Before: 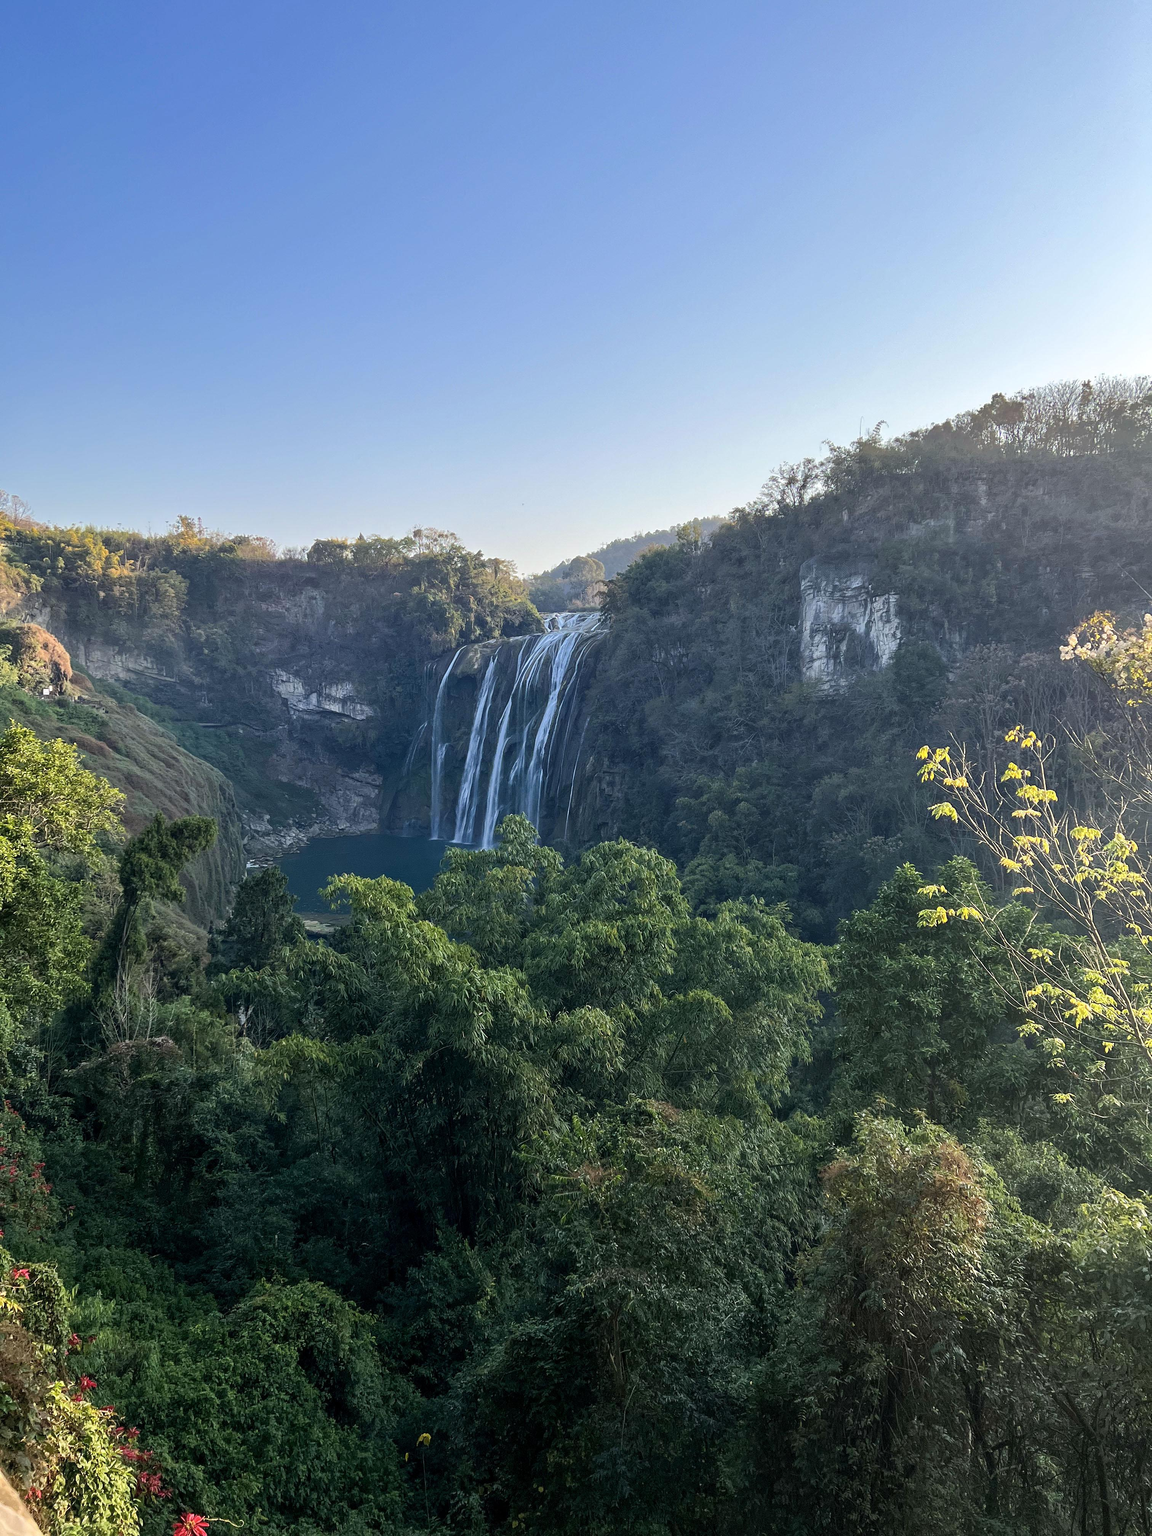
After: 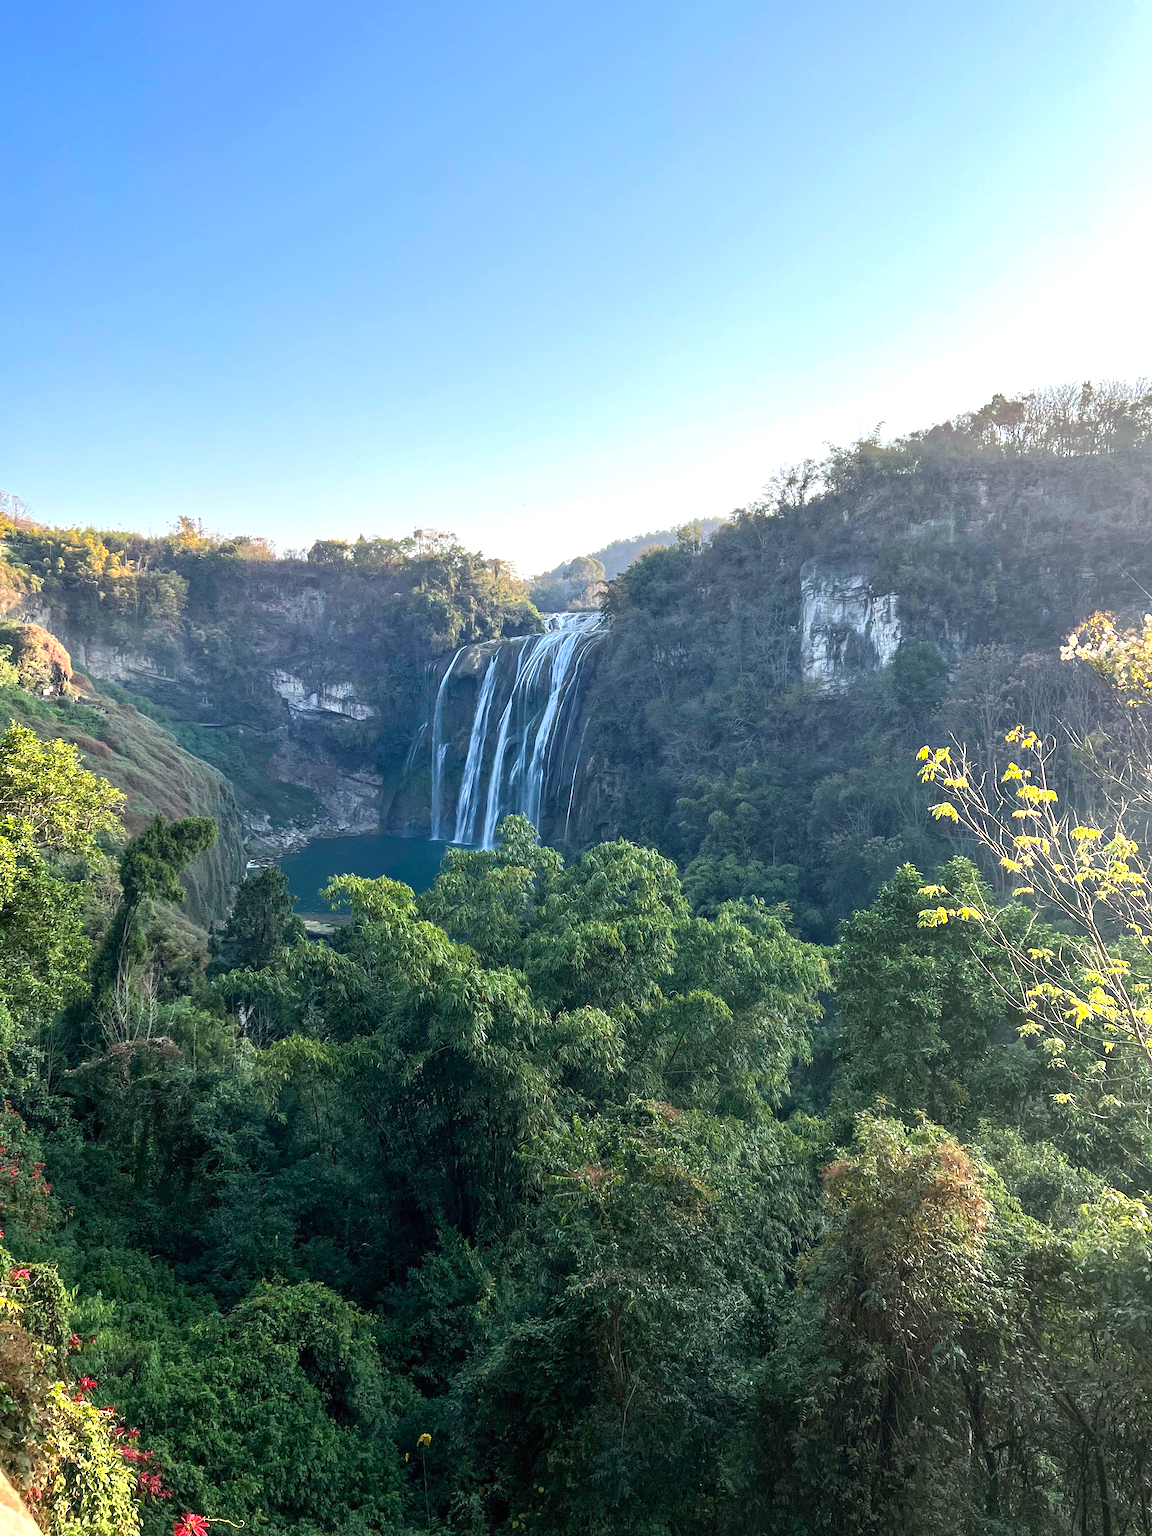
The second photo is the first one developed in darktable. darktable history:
white balance: red 1, blue 1
exposure: black level correction 0, exposure 0.7 EV, compensate exposure bias true, compensate highlight preservation false
